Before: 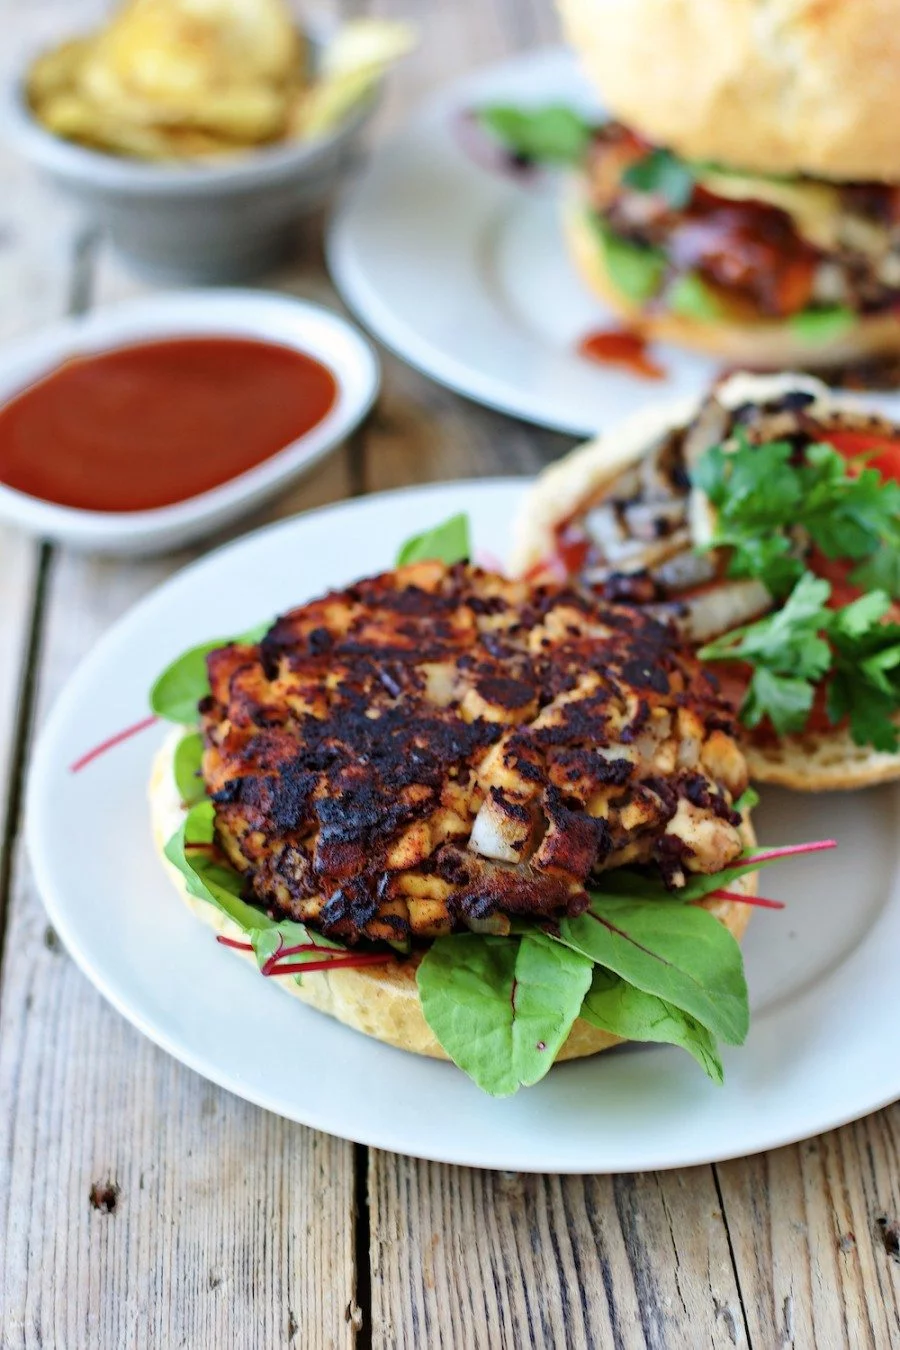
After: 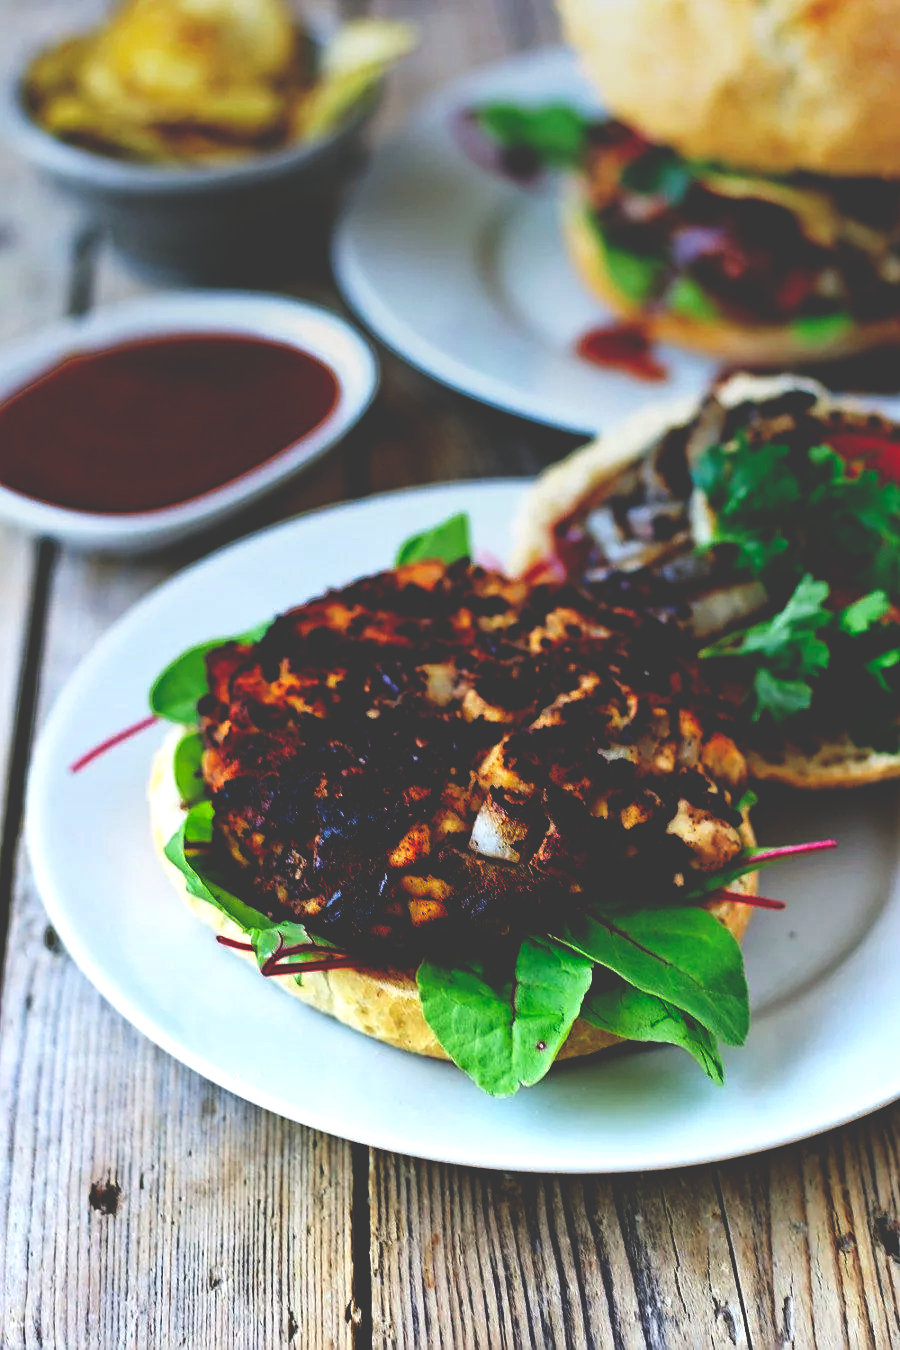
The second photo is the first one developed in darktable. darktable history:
base curve: curves: ch0 [(0, 0.036) (0.083, 0.04) (0.804, 1)], preserve colors none
sharpen: on, module defaults
graduated density: on, module defaults
